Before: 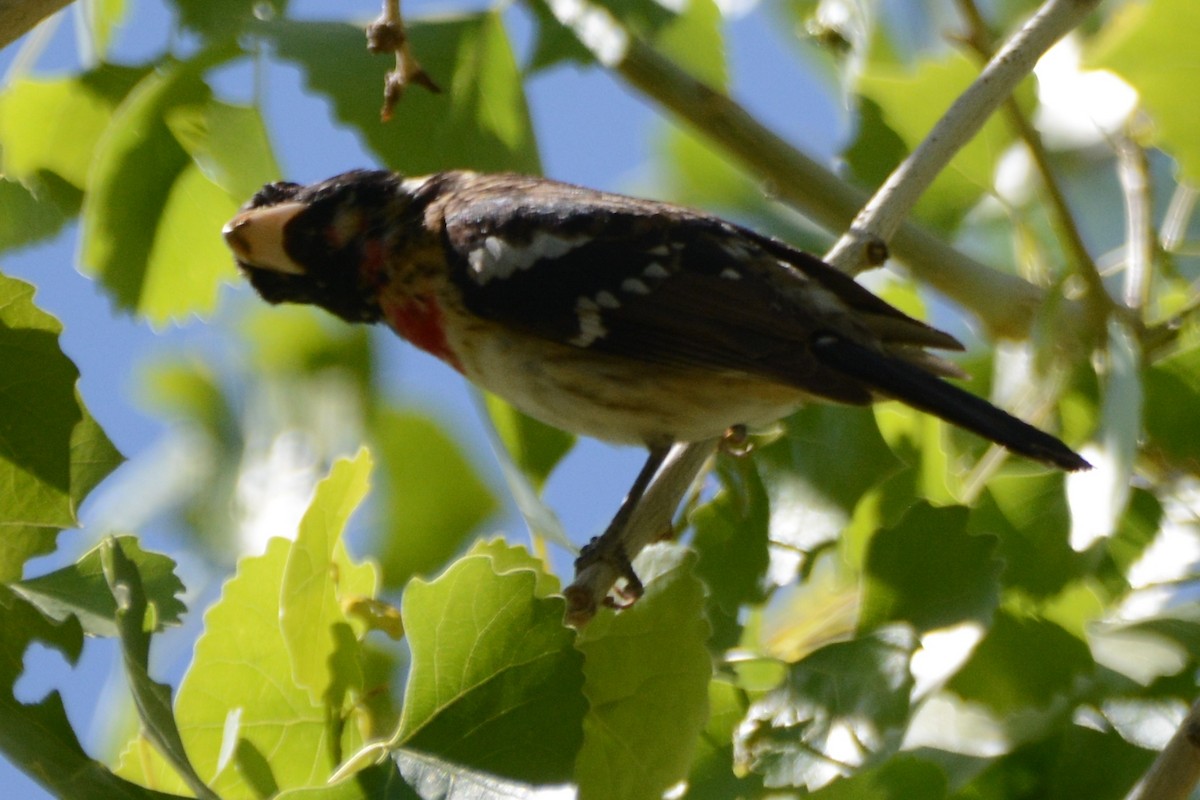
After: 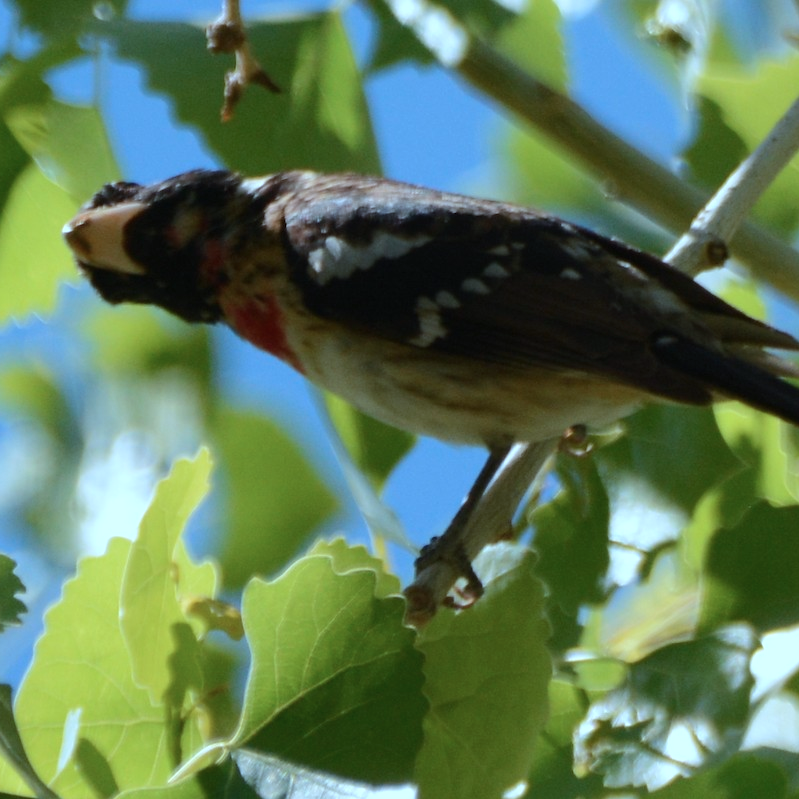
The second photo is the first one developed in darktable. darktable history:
crop and rotate: left 13.342%, right 19.991%
color correction: highlights a* -9.73, highlights b* -21.22
